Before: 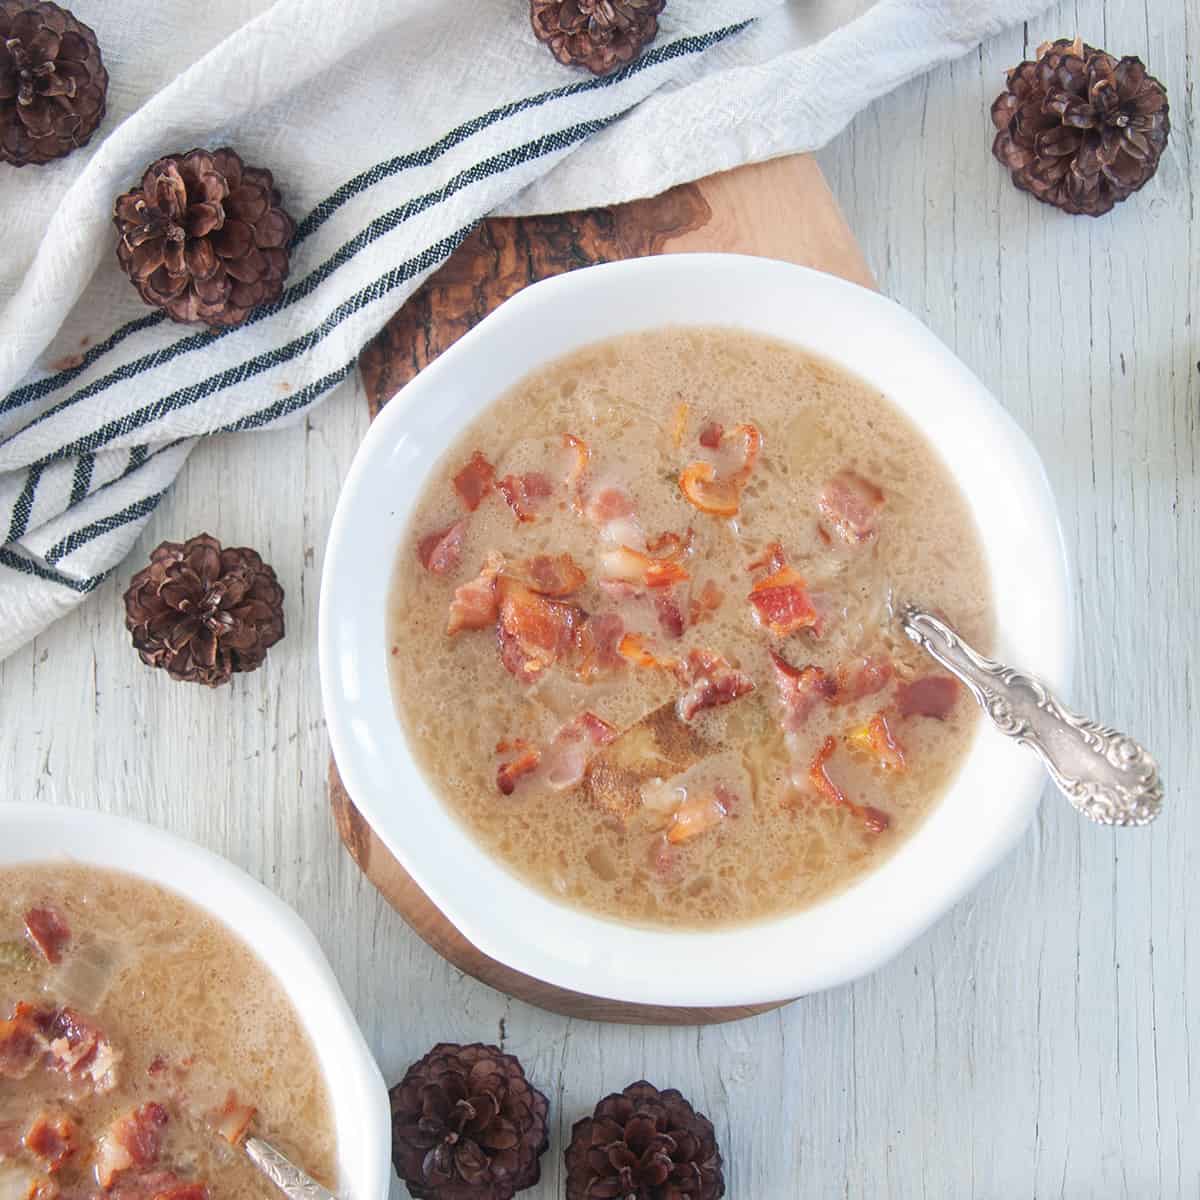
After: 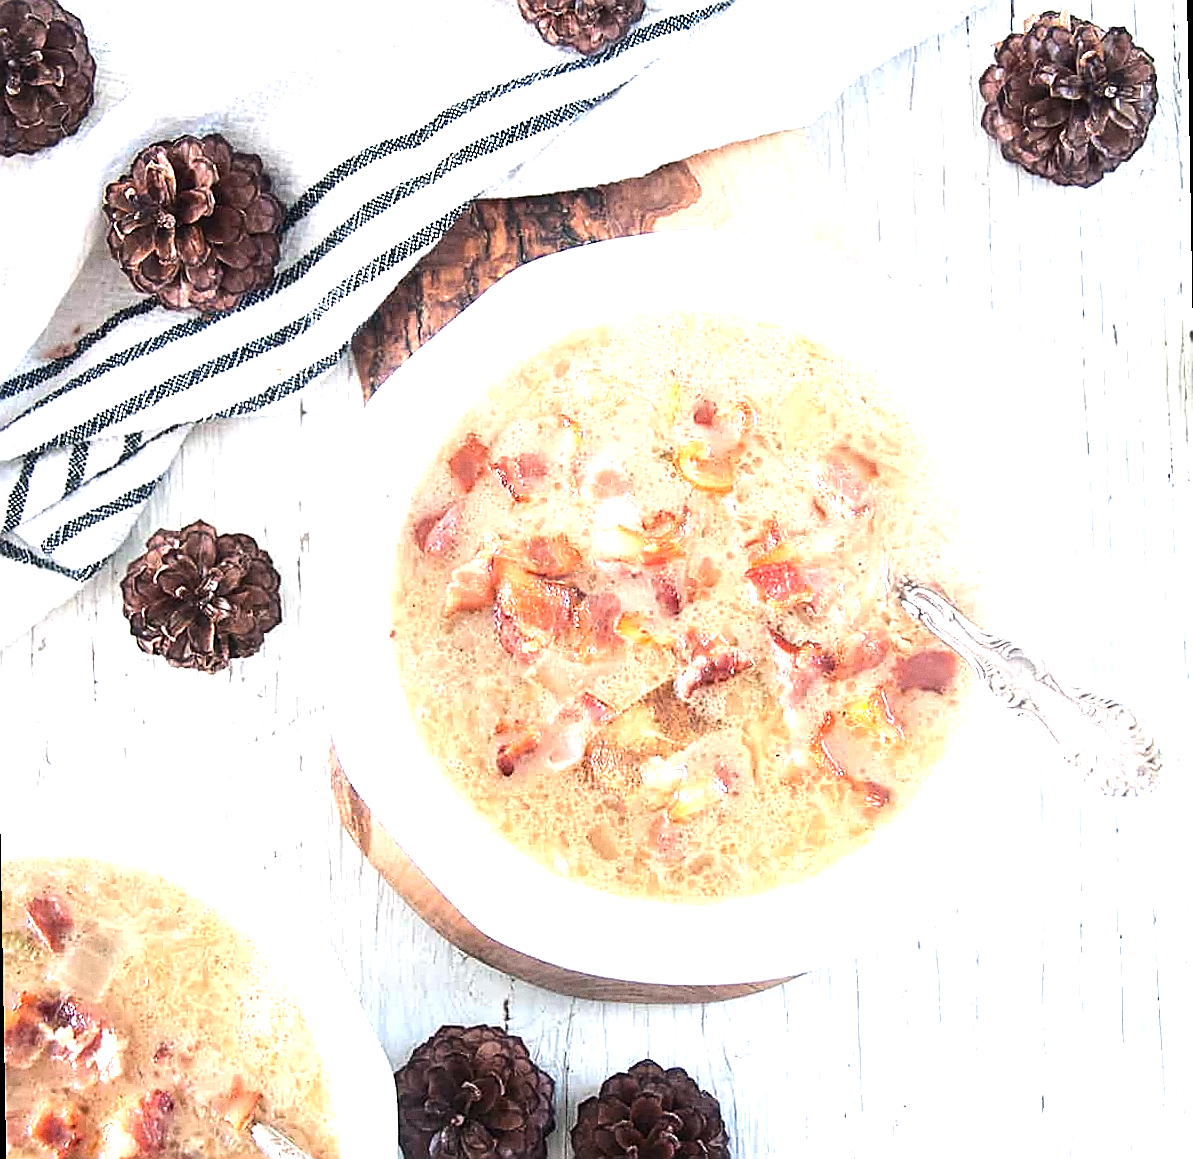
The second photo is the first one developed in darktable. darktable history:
exposure: exposure 0.7 EV, compensate highlight preservation false
rotate and perspective: rotation -1°, crop left 0.011, crop right 0.989, crop top 0.025, crop bottom 0.975
white balance: red 1.004, blue 1.024
tone equalizer: -8 EV -0.75 EV, -7 EV -0.7 EV, -6 EV -0.6 EV, -5 EV -0.4 EV, -3 EV 0.4 EV, -2 EV 0.6 EV, -1 EV 0.7 EV, +0 EV 0.75 EV, edges refinement/feathering 500, mask exposure compensation -1.57 EV, preserve details no
sharpen: radius 1.4, amount 1.25, threshold 0.7
grain: coarseness 0.09 ISO
